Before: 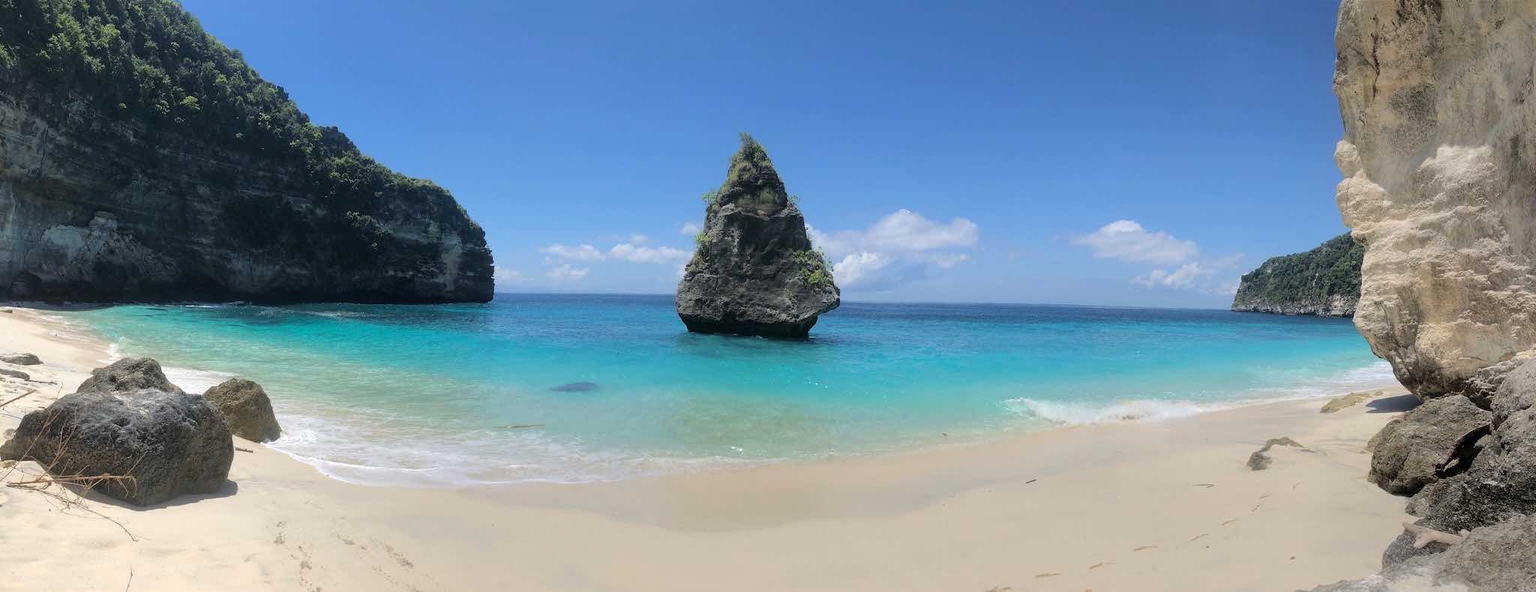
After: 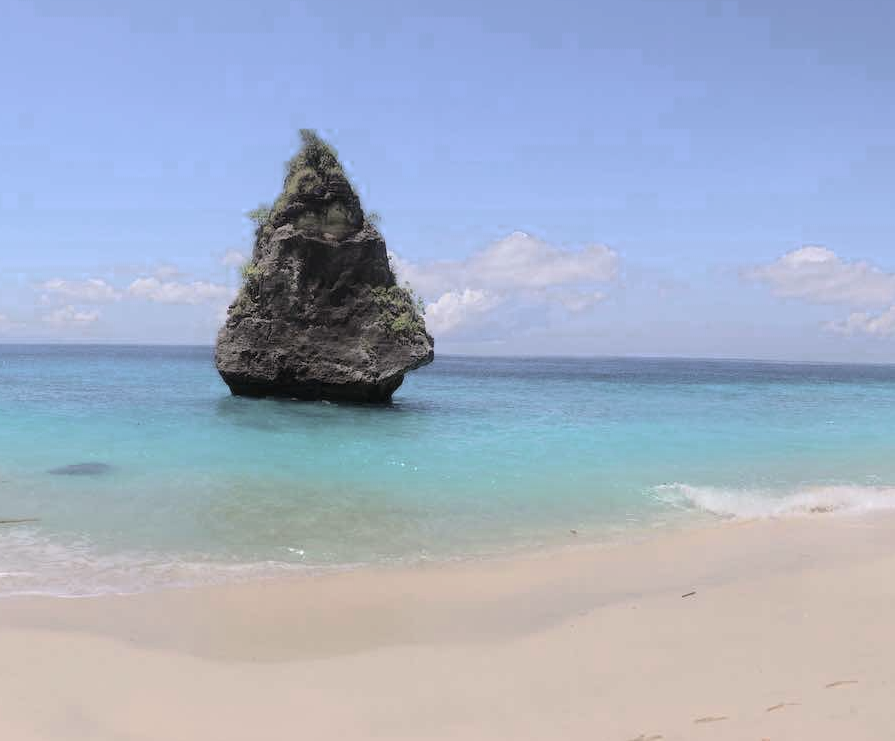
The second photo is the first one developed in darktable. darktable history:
color balance rgb: shadows lift › chroma 0.908%, shadows lift › hue 114.71°, power › chroma 1.069%, power › hue 25.44°, highlights gain › chroma 1.541%, highlights gain › hue 308.97°, perceptual saturation grading › global saturation -32.47%, global vibrance 7.303%, saturation formula JzAzBz (2021)
crop: left 33.517%, top 5.99%, right 22.737%
